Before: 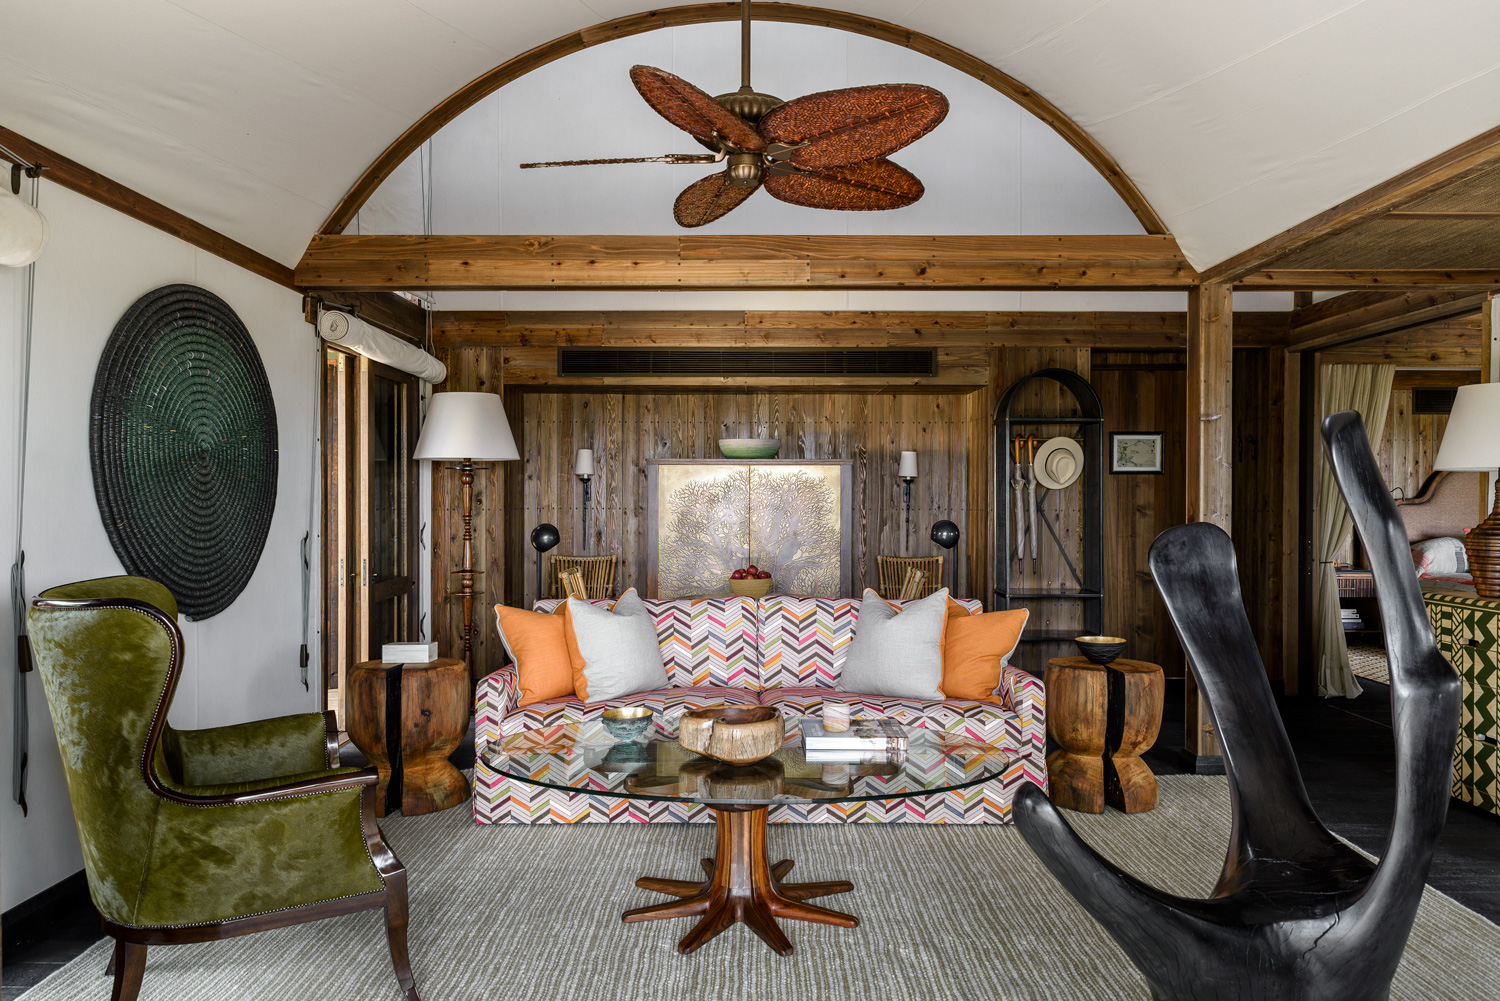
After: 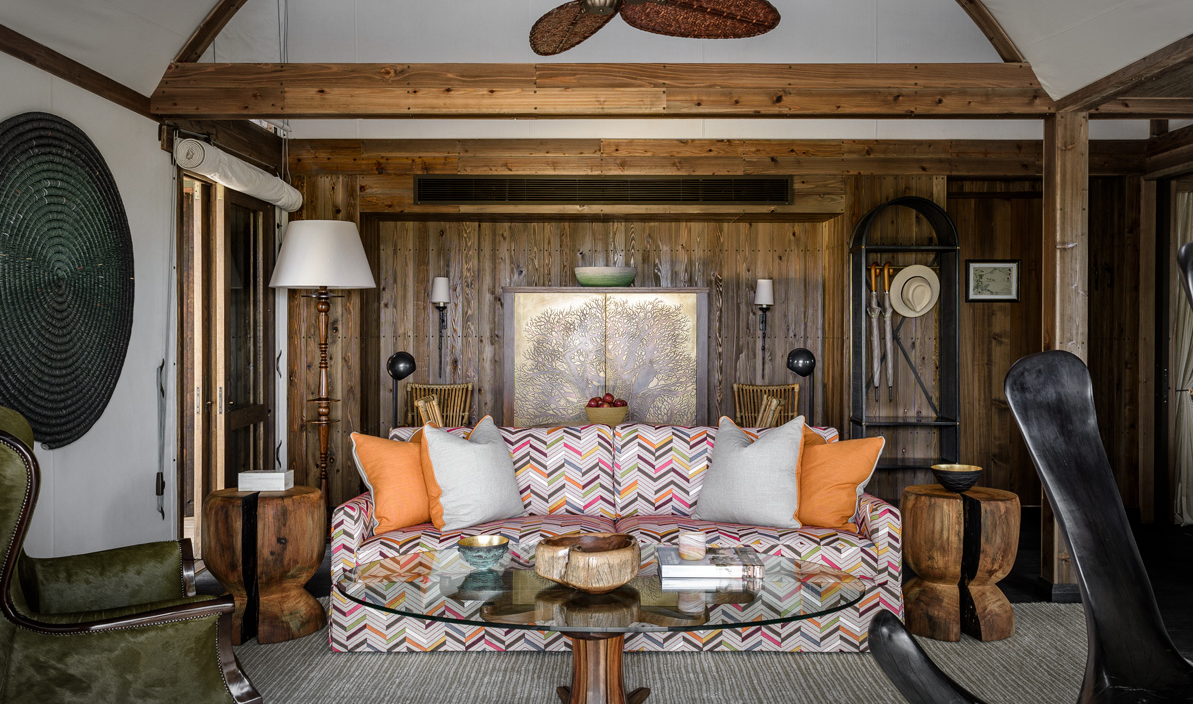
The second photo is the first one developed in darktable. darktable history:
crop: left 9.628%, top 17.244%, right 10.817%, bottom 12.356%
vignetting: fall-off start 67.42%, fall-off radius 66.73%, automatic ratio true
